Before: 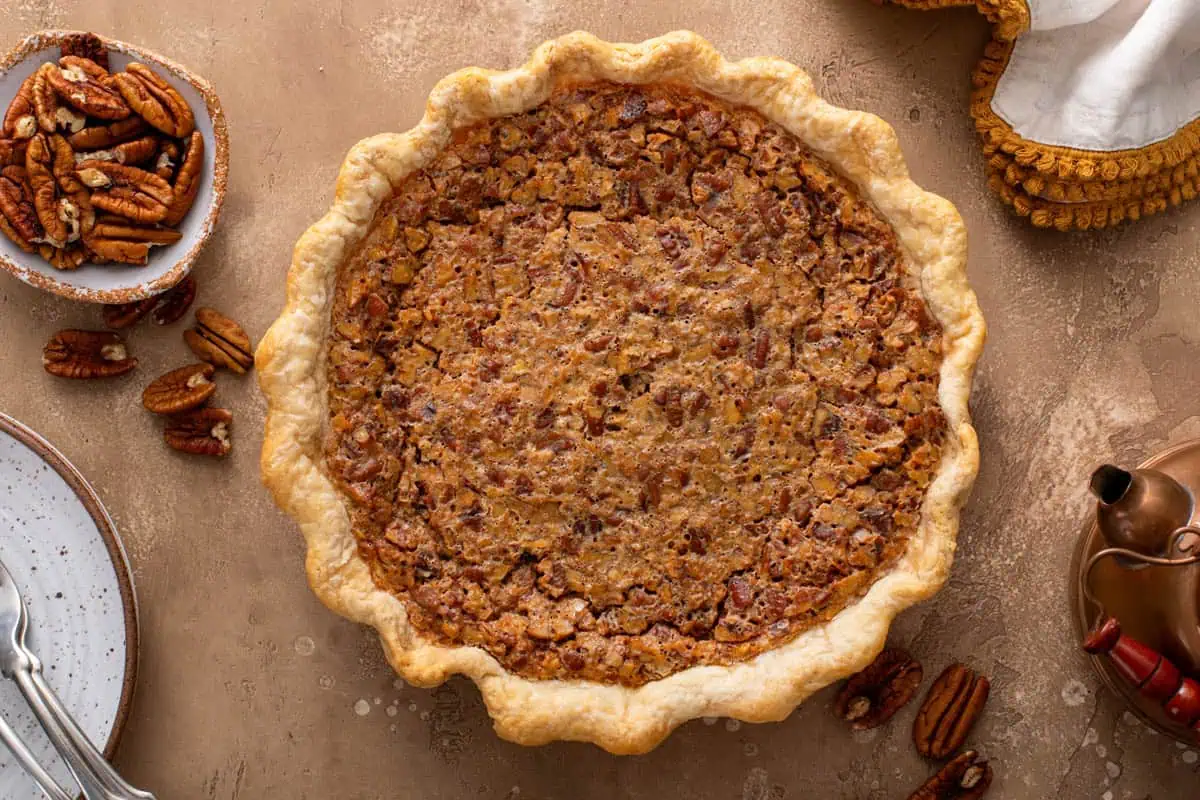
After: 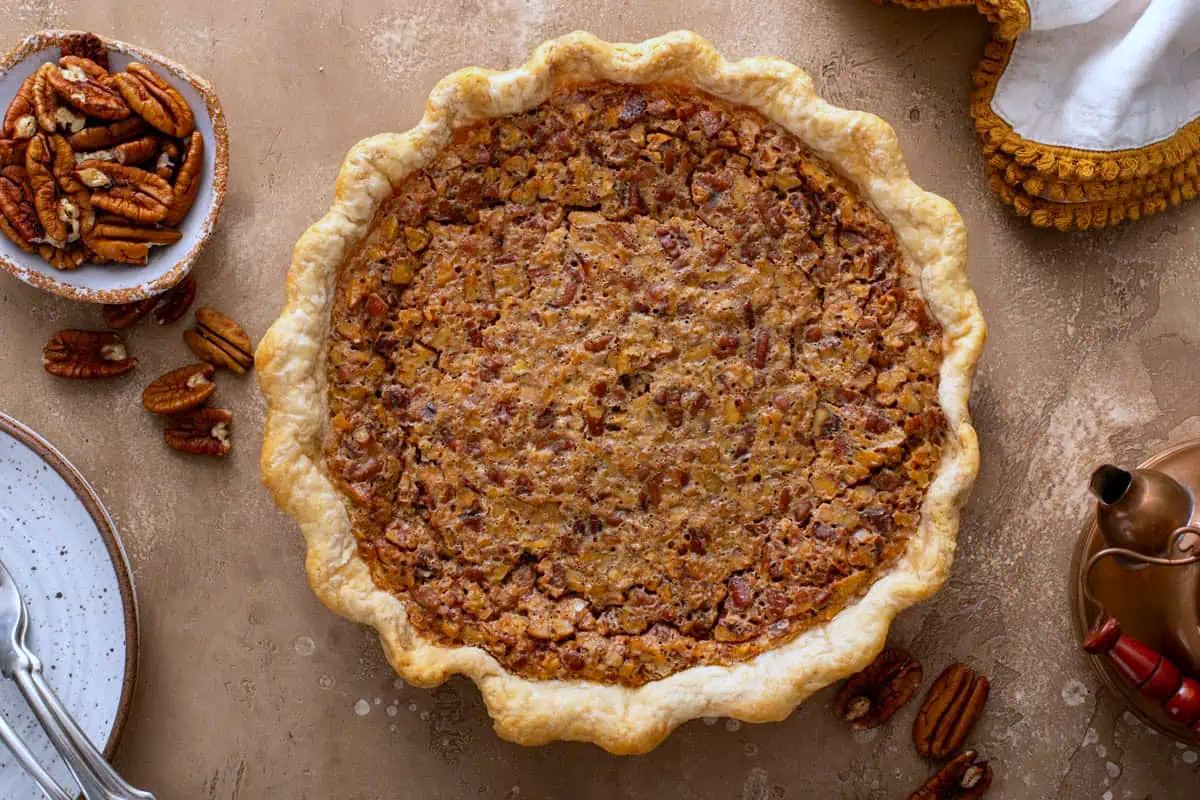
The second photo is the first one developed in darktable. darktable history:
white balance: red 0.931, blue 1.11
contrast brightness saturation: contrast 0.04, saturation 0.07
